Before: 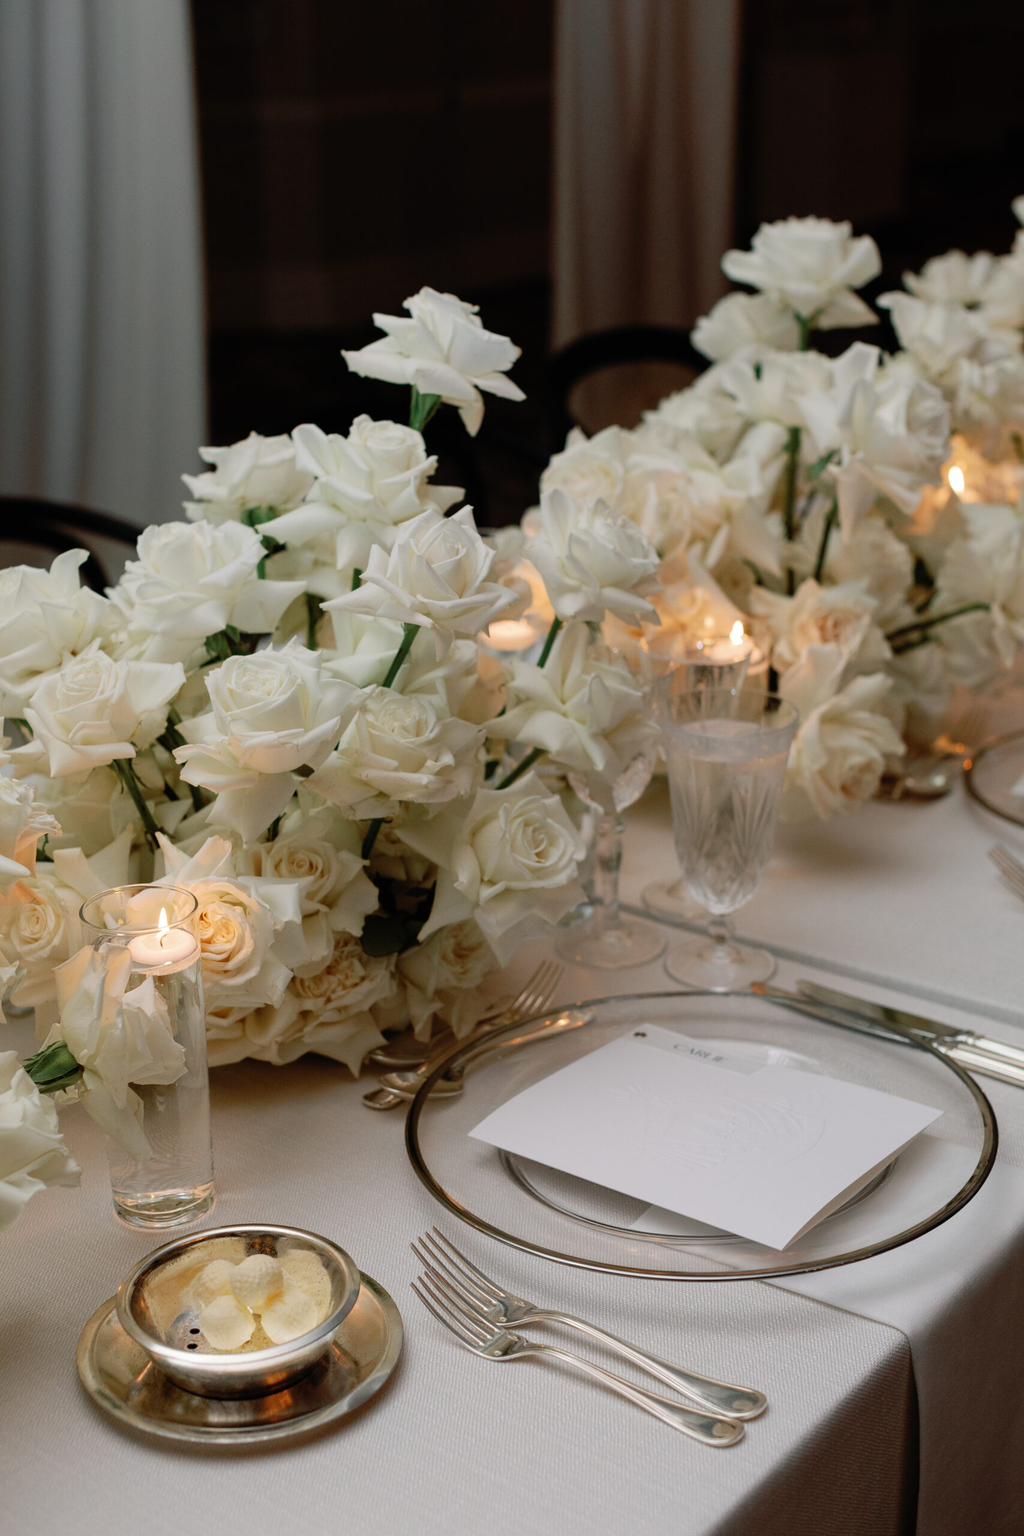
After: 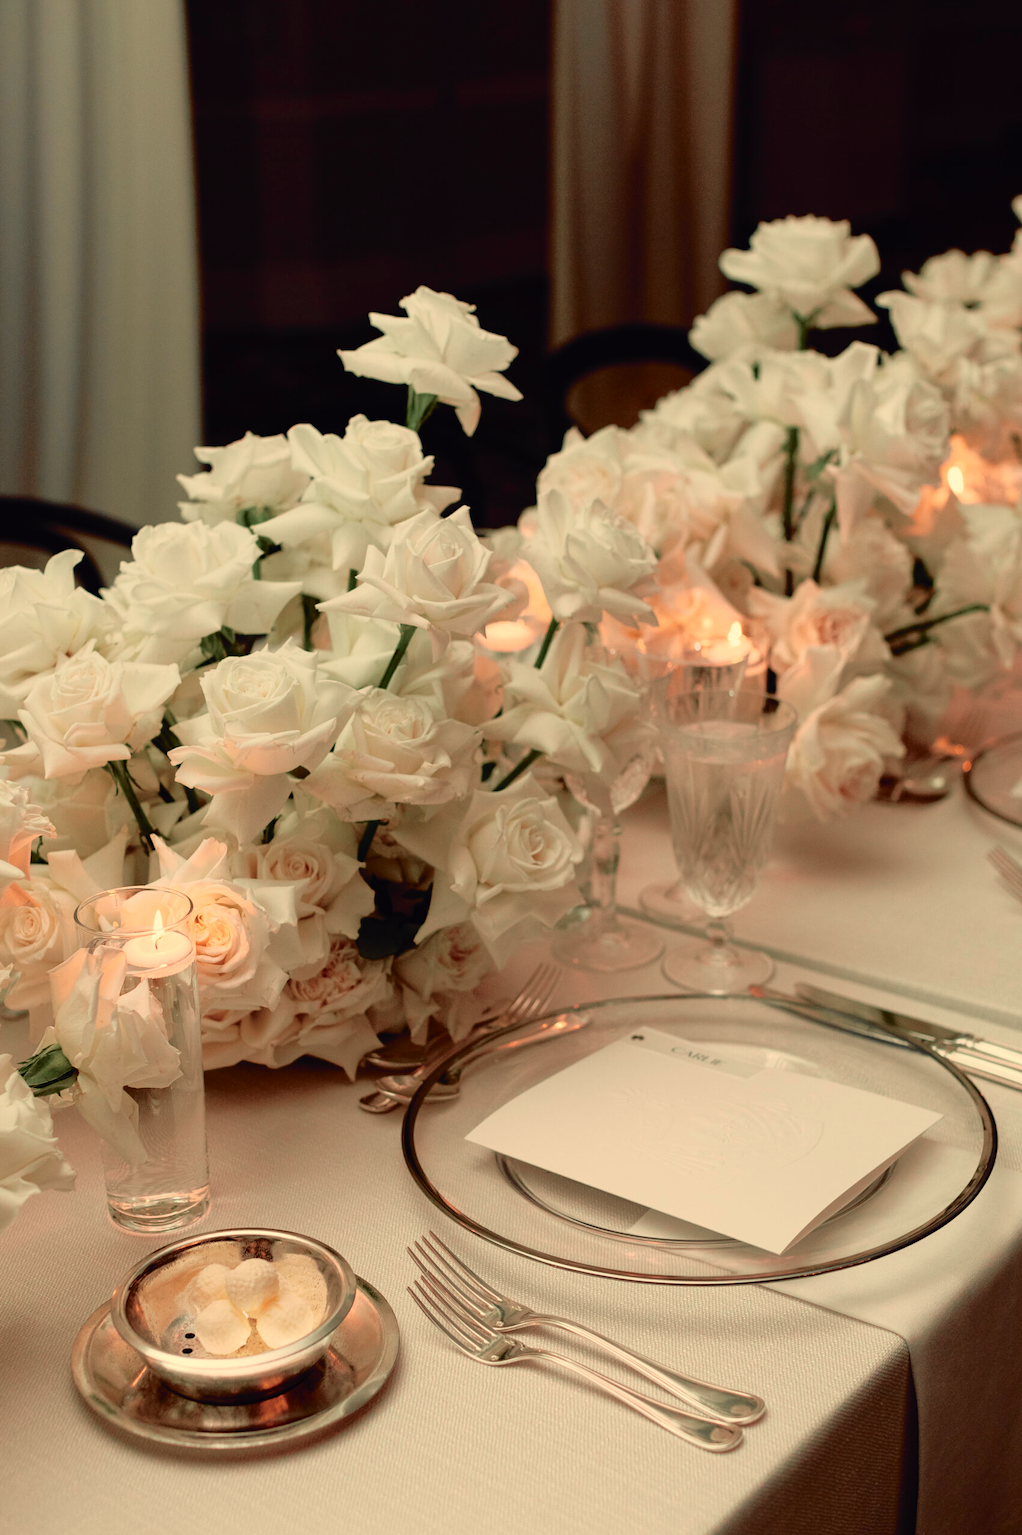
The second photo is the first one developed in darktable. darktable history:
white balance: red 1.08, blue 0.791
exposure: compensate highlight preservation false
crop and rotate: left 0.614%, top 0.179%, bottom 0.309%
tone curve: curves: ch0 [(0, 0.009) (0.105, 0.08) (0.195, 0.18) (0.283, 0.316) (0.384, 0.434) (0.485, 0.531) (0.638, 0.69) (0.81, 0.872) (1, 0.977)]; ch1 [(0, 0) (0.161, 0.092) (0.35, 0.33) (0.379, 0.401) (0.456, 0.469) (0.498, 0.502) (0.52, 0.536) (0.586, 0.617) (0.635, 0.655) (1, 1)]; ch2 [(0, 0) (0.371, 0.362) (0.437, 0.437) (0.483, 0.484) (0.53, 0.515) (0.56, 0.571) (0.622, 0.606) (1, 1)], color space Lab, independent channels, preserve colors none
